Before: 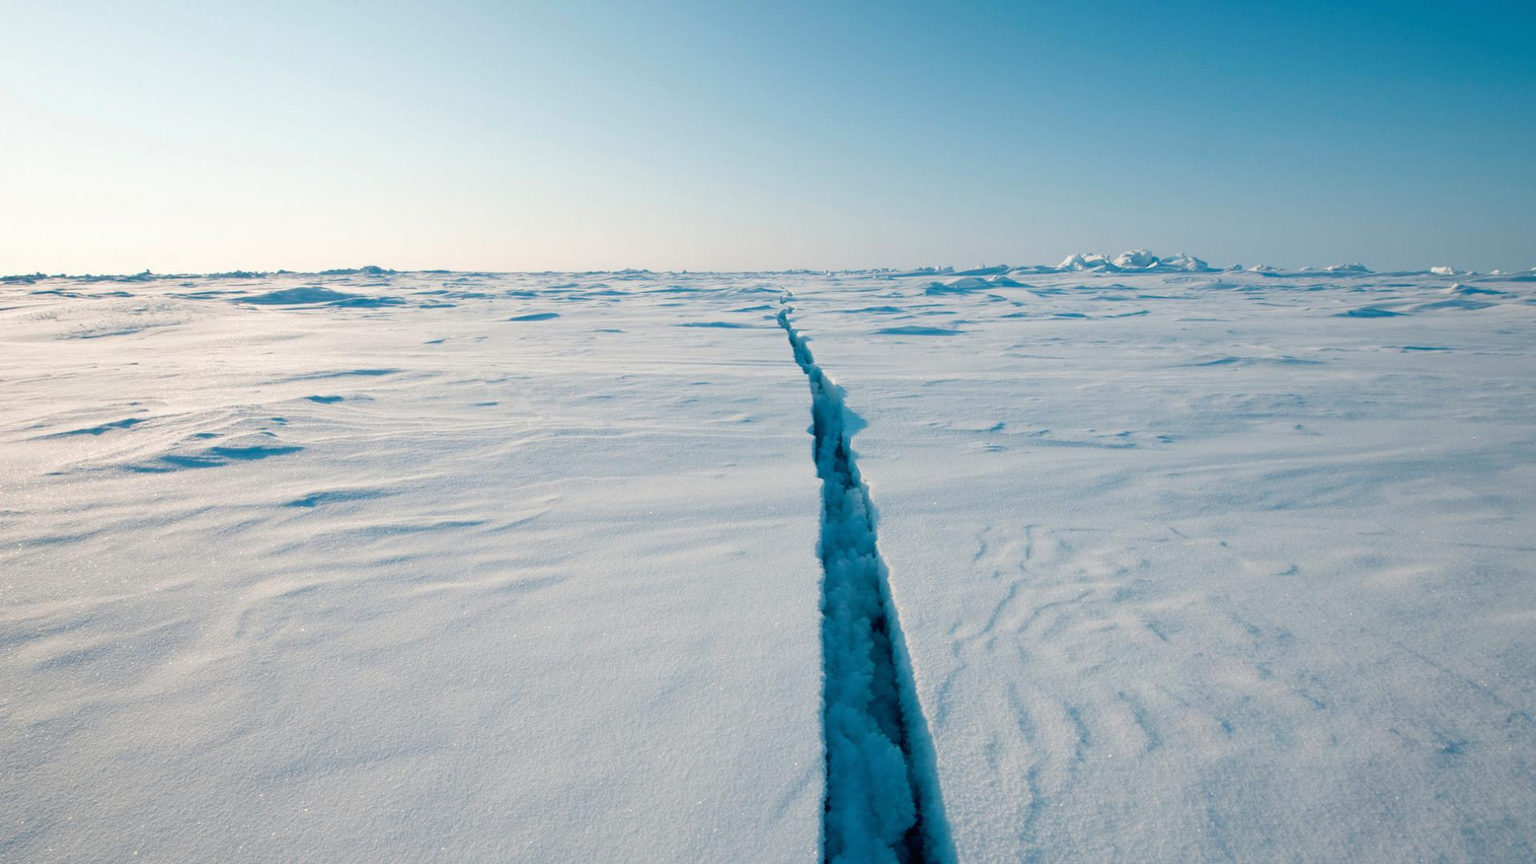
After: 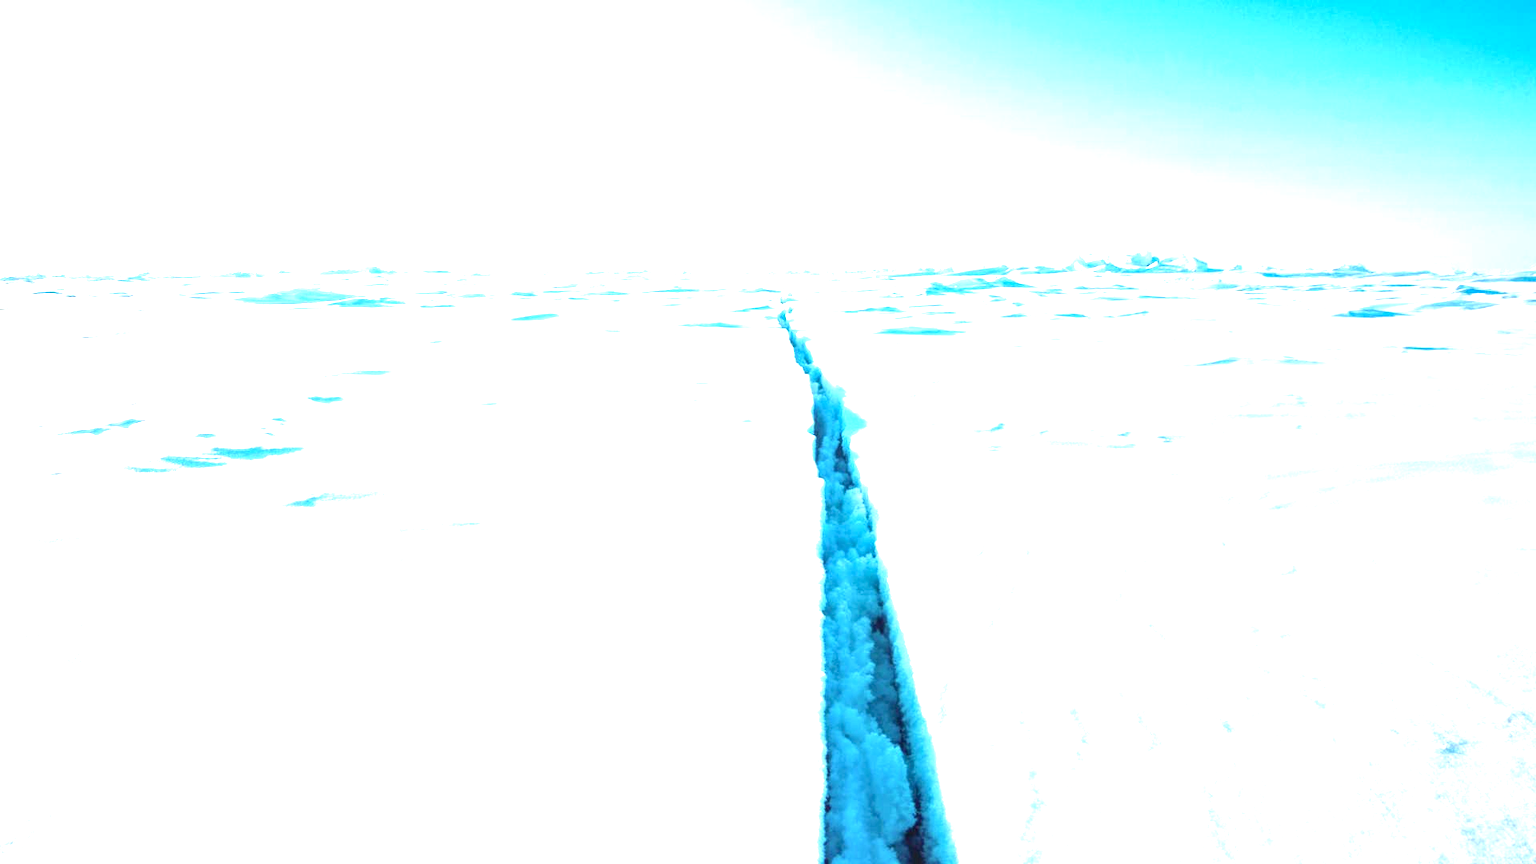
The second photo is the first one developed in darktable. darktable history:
exposure: black level correction 0, exposure 2.138 EV, compensate exposure bias true, compensate highlight preservation false
contrast brightness saturation: contrast 0.03, brightness -0.04
local contrast: on, module defaults
